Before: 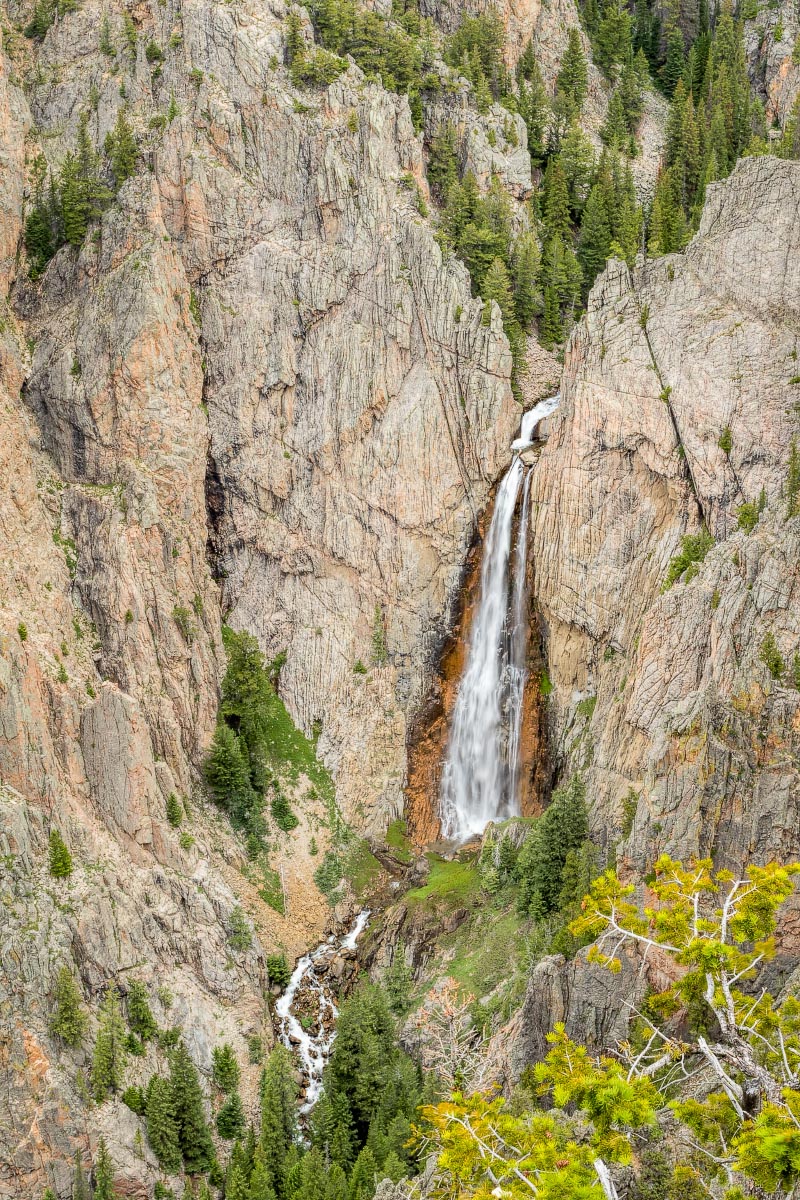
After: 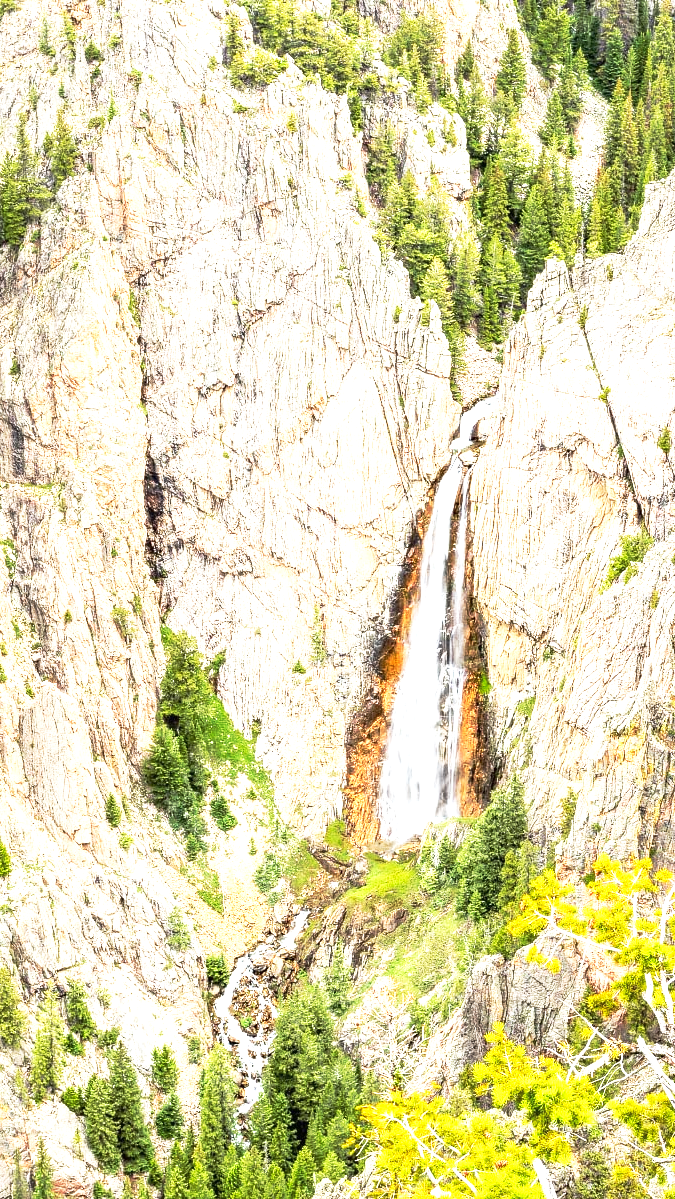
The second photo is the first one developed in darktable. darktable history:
exposure: black level correction 0, exposure 1.694 EV, compensate exposure bias true, compensate highlight preservation false
crop: left 7.695%, right 7.829%
base curve: curves: ch0 [(0, 0) (0.257, 0.25) (0.482, 0.586) (0.757, 0.871) (1, 1)], preserve colors none
